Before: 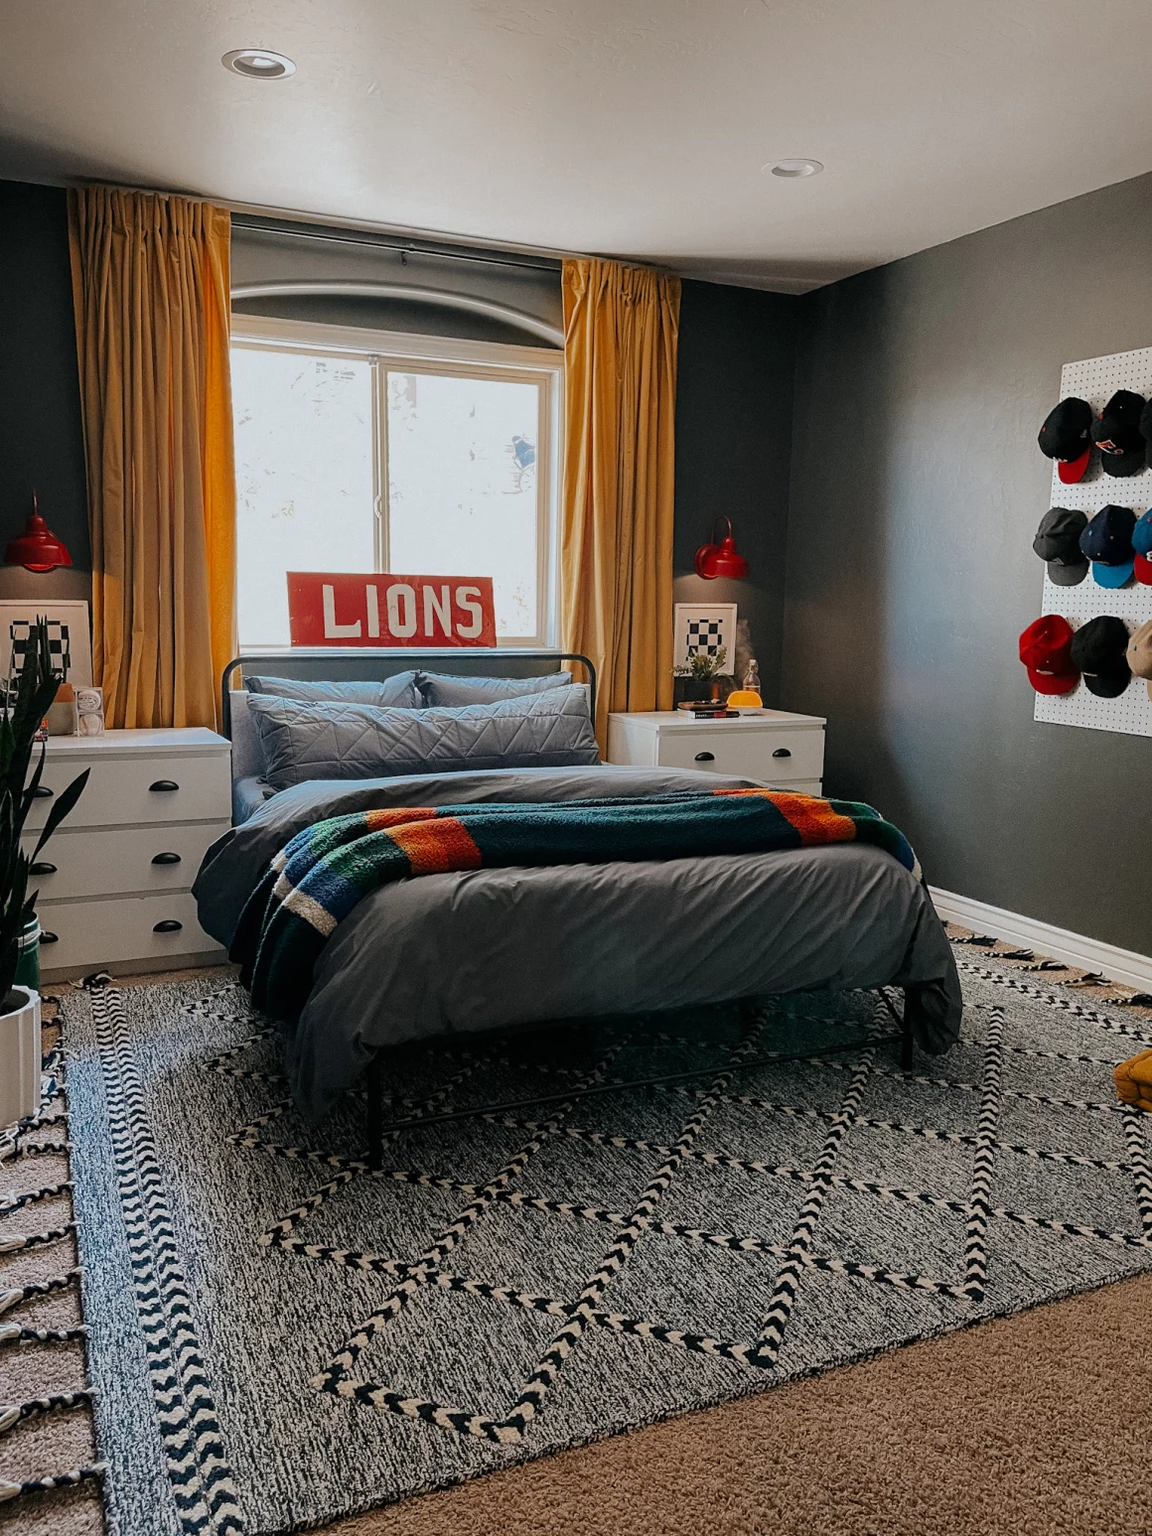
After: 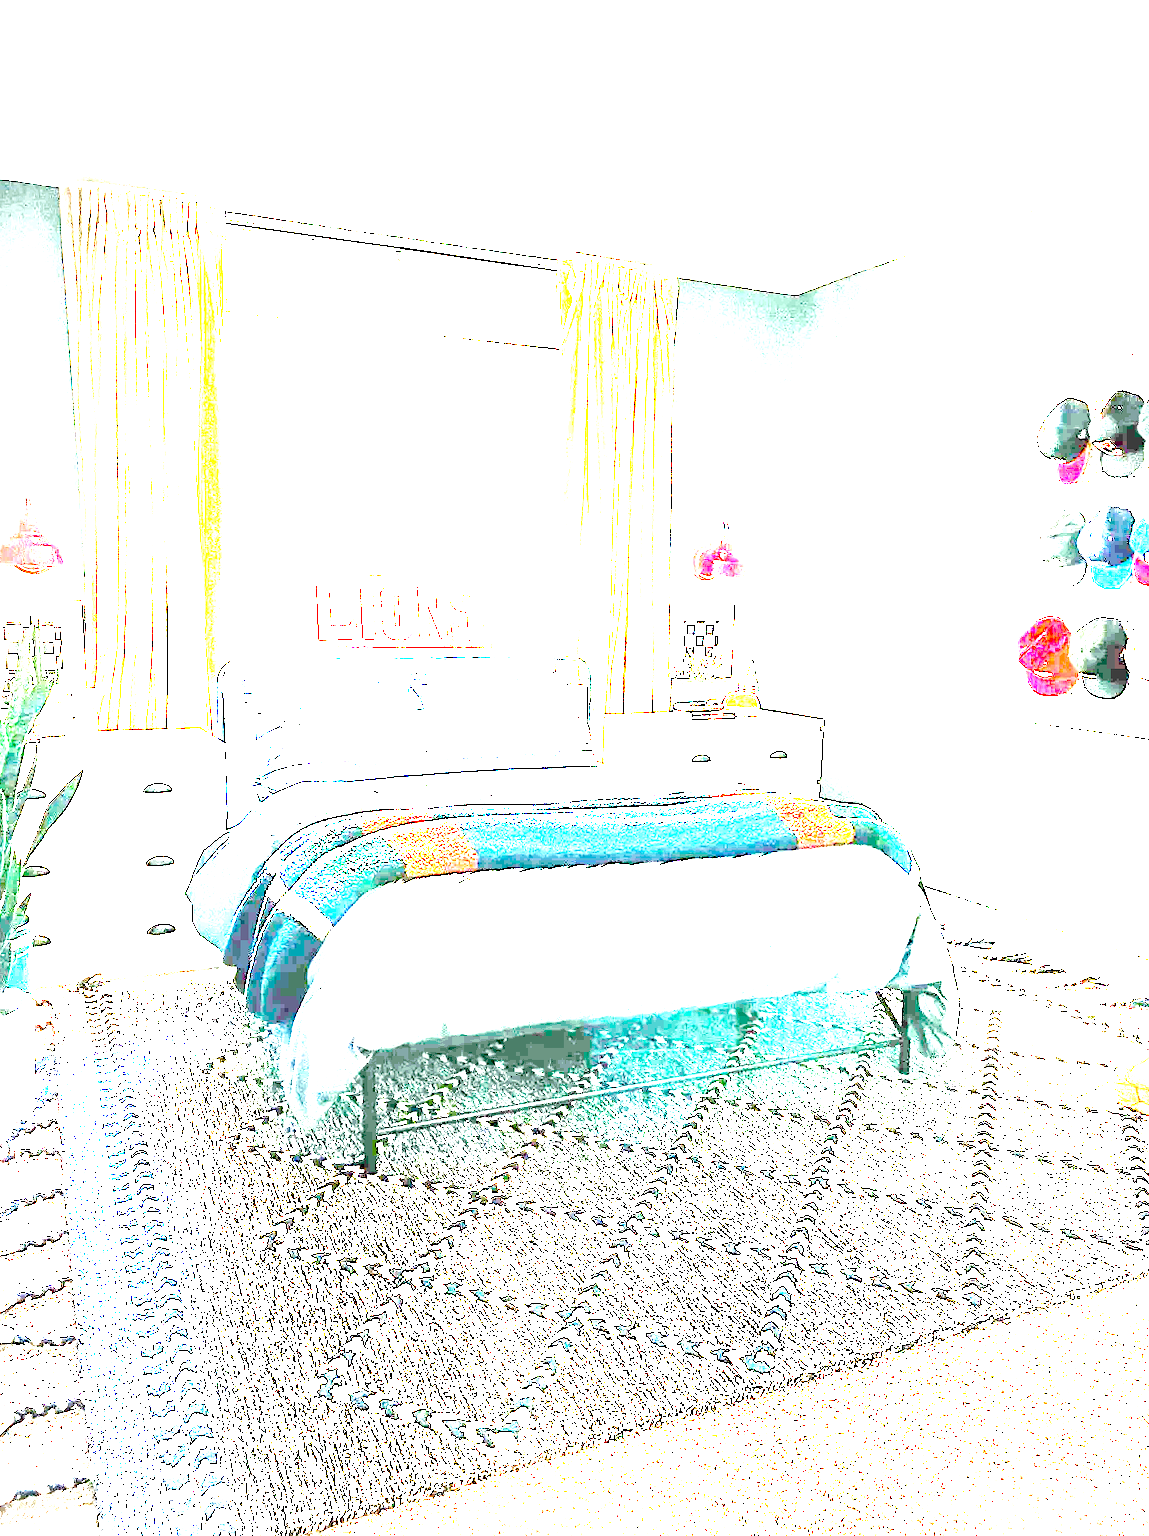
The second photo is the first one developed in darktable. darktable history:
crop and rotate: left 0.614%, top 0.179%, bottom 0.309%
vignetting: on, module defaults
exposure: exposure 8 EV, compensate highlight preservation false
white balance: red 0.978, blue 0.999
rgb levels: levels [[0.034, 0.472, 0.904], [0, 0.5, 1], [0, 0.5, 1]]
